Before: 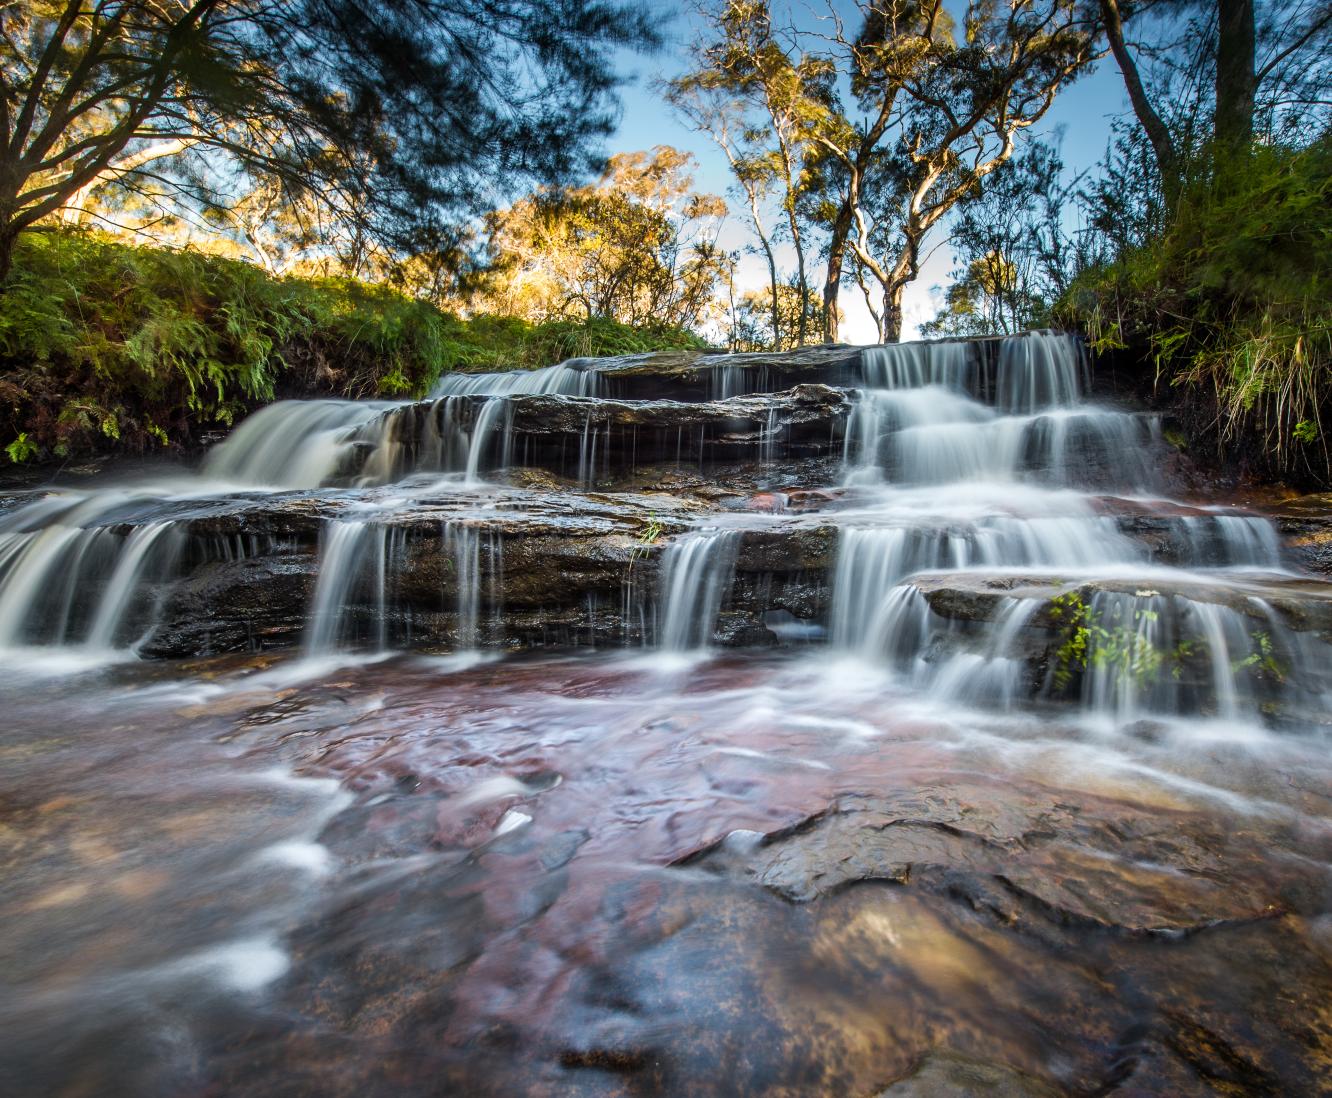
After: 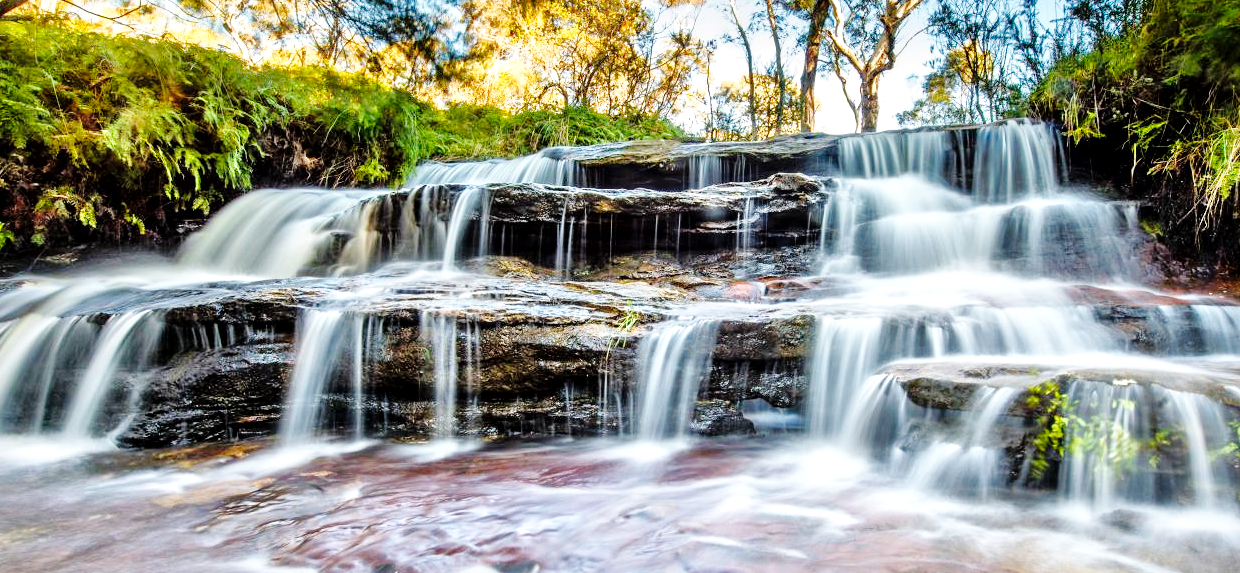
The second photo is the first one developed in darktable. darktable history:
local contrast: mode bilateral grid, contrast 20, coarseness 50, detail 150%, midtone range 0.2
base curve: curves: ch0 [(0, 0) (0.036, 0.025) (0.121, 0.166) (0.206, 0.329) (0.605, 0.79) (1, 1)], preserve colors none
tone equalizer: -7 EV 0.15 EV, -6 EV 0.6 EV, -5 EV 1.15 EV, -4 EV 1.33 EV, -3 EV 1.15 EV, -2 EV 0.6 EV, -1 EV 0.15 EV, mask exposure compensation -0.5 EV
crop: left 1.744%, top 19.225%, right 5.069%, bottom 28.357%
